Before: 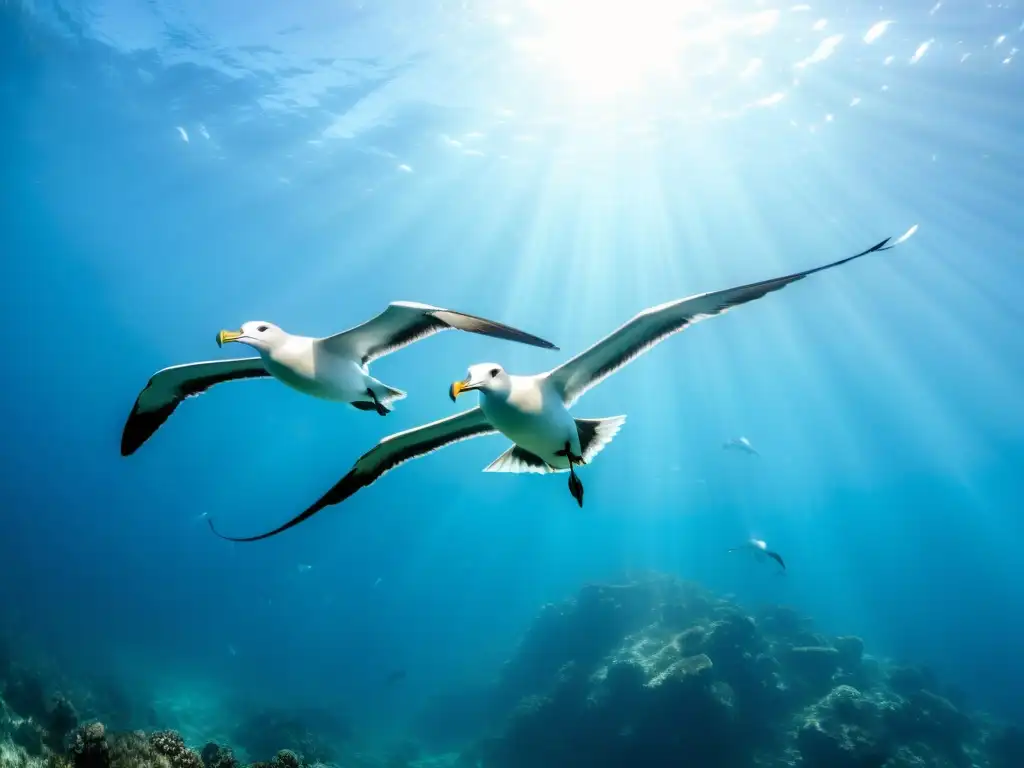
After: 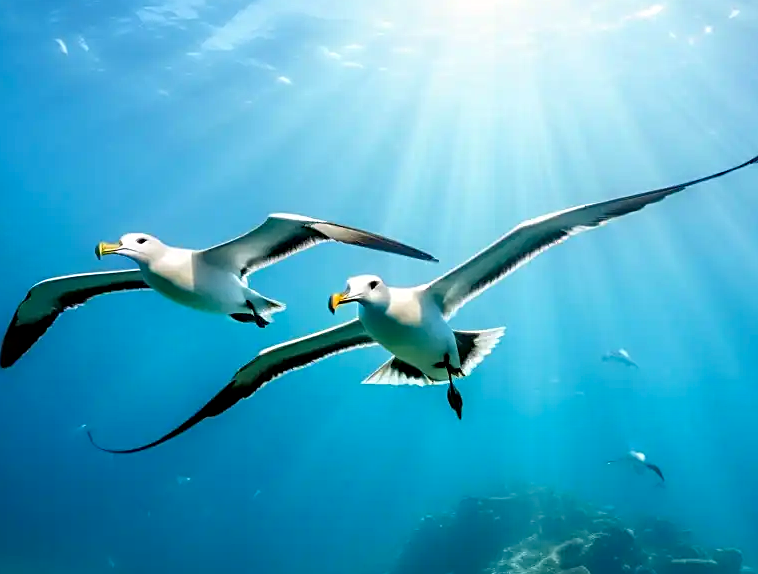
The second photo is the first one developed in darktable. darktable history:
crop and rotate: left 11.865%, top 11.461%, right 14.029%, bottom 13.694%
haze removal: compatibility mode true, adaptive false
sharpen: on, module defaults
exposure: compensate highlight preservation false
